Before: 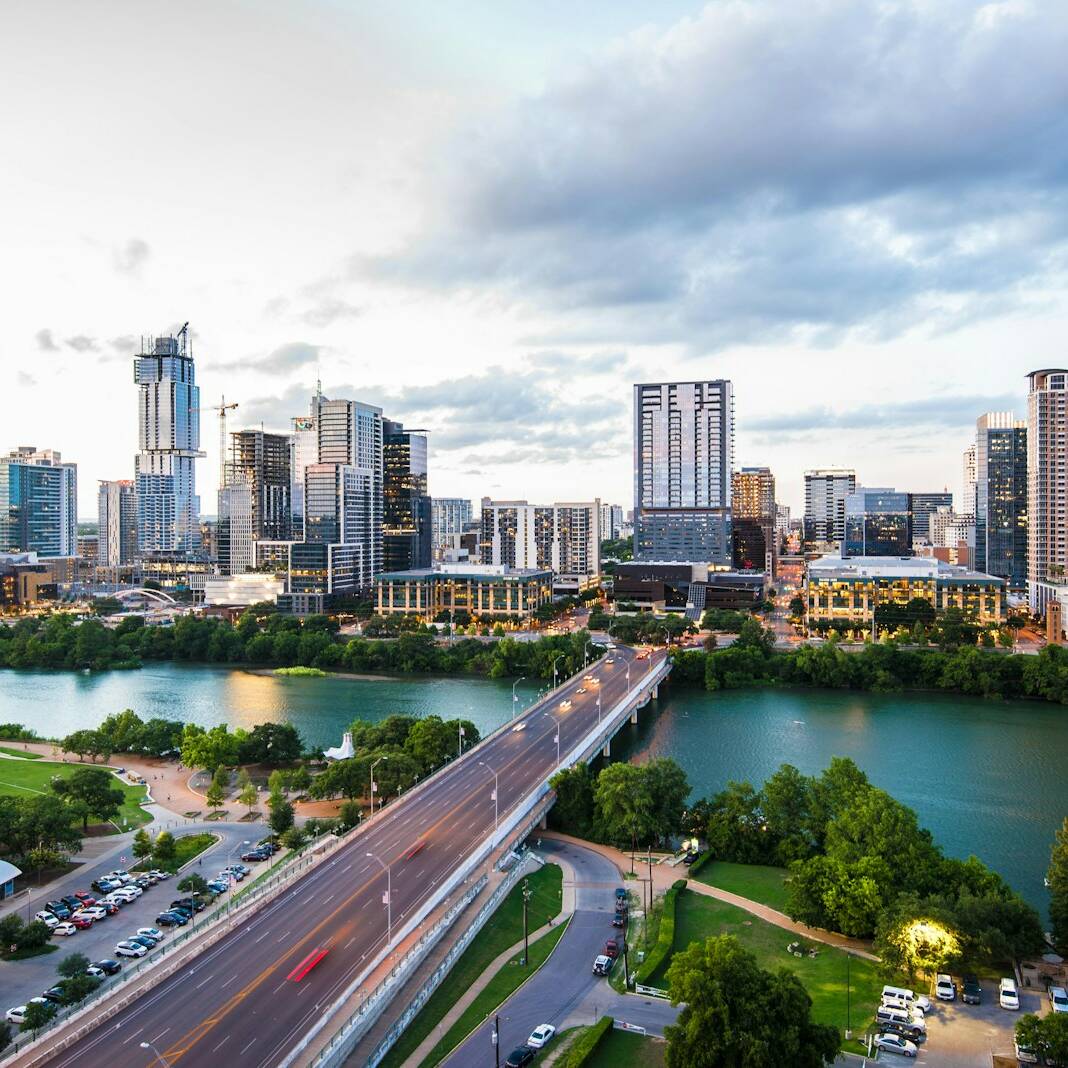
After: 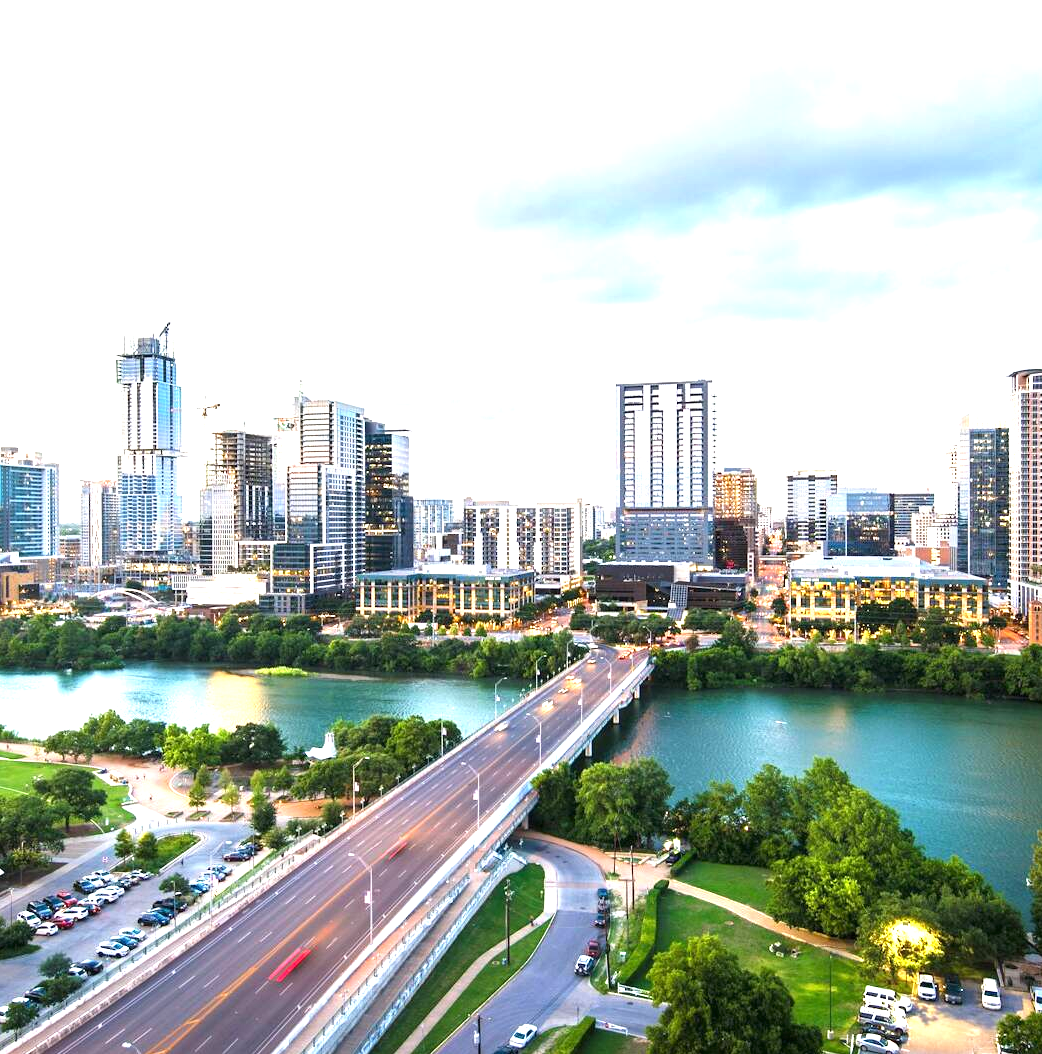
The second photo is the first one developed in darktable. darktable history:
crop and rotate: left 1.774%, right 0.633%, bottom 1.28%
exposure: black level correction 0, exposure 1.173 EV, compensate exposure bias true, compensate highlight preservation false
